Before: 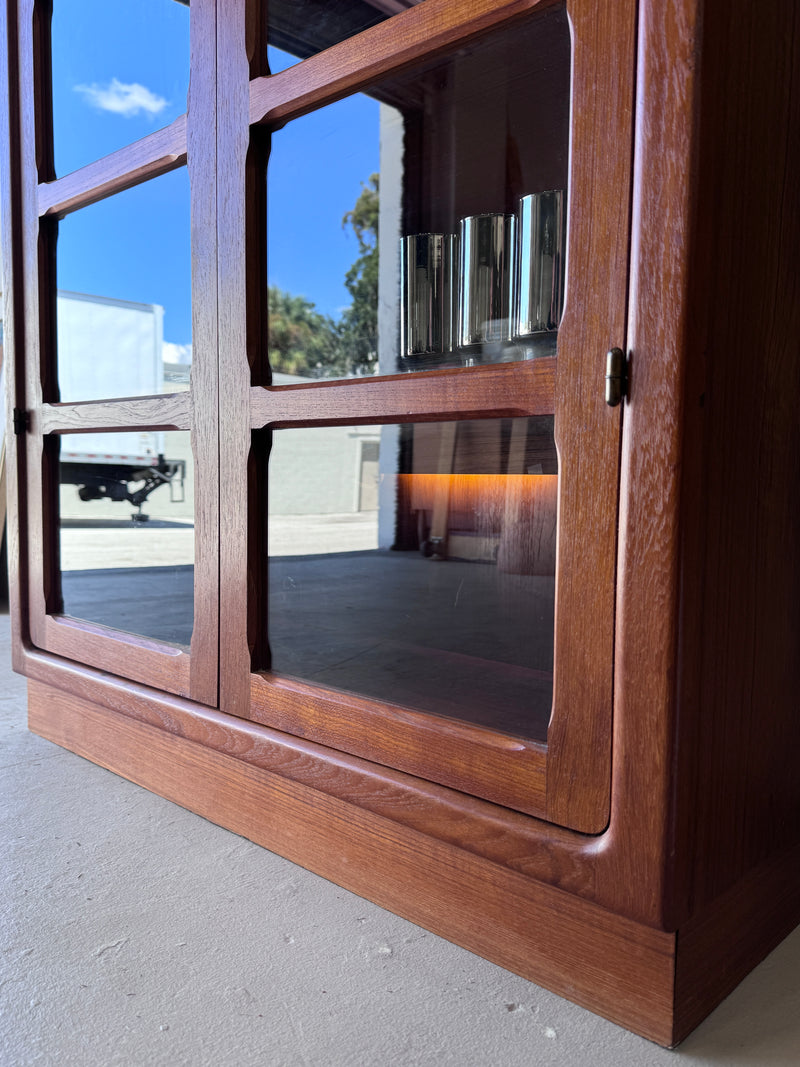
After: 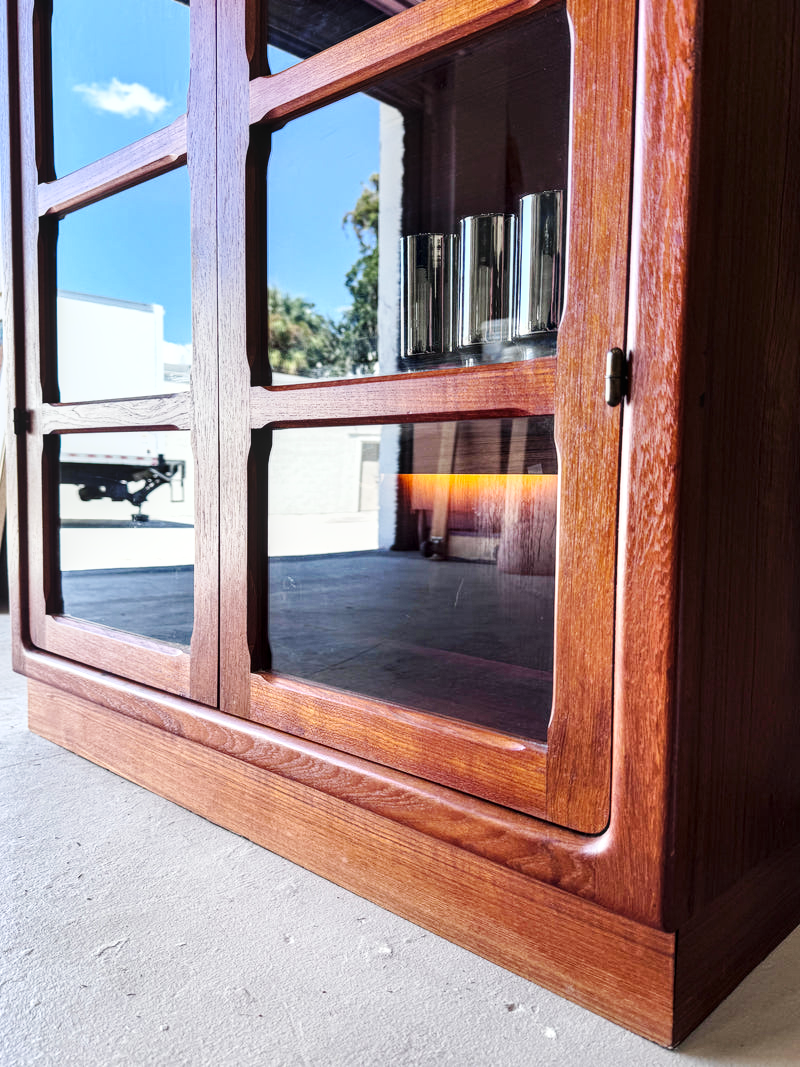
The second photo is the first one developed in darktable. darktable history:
local contrast: on, module defaults
base curve: curves: ch0 [(0, 0) (0.032, 0.025) (0.121, 0.166) (0.206, 0.329) (0.605, 0.79) (1, 1)], preserve colors none
exposure: black level correction 0.001, exposure 0.5 EV, compensate exposure bias true, compensate highlight preservation false
shadows and highlights: low approximation 0.01, soften with gaussian
